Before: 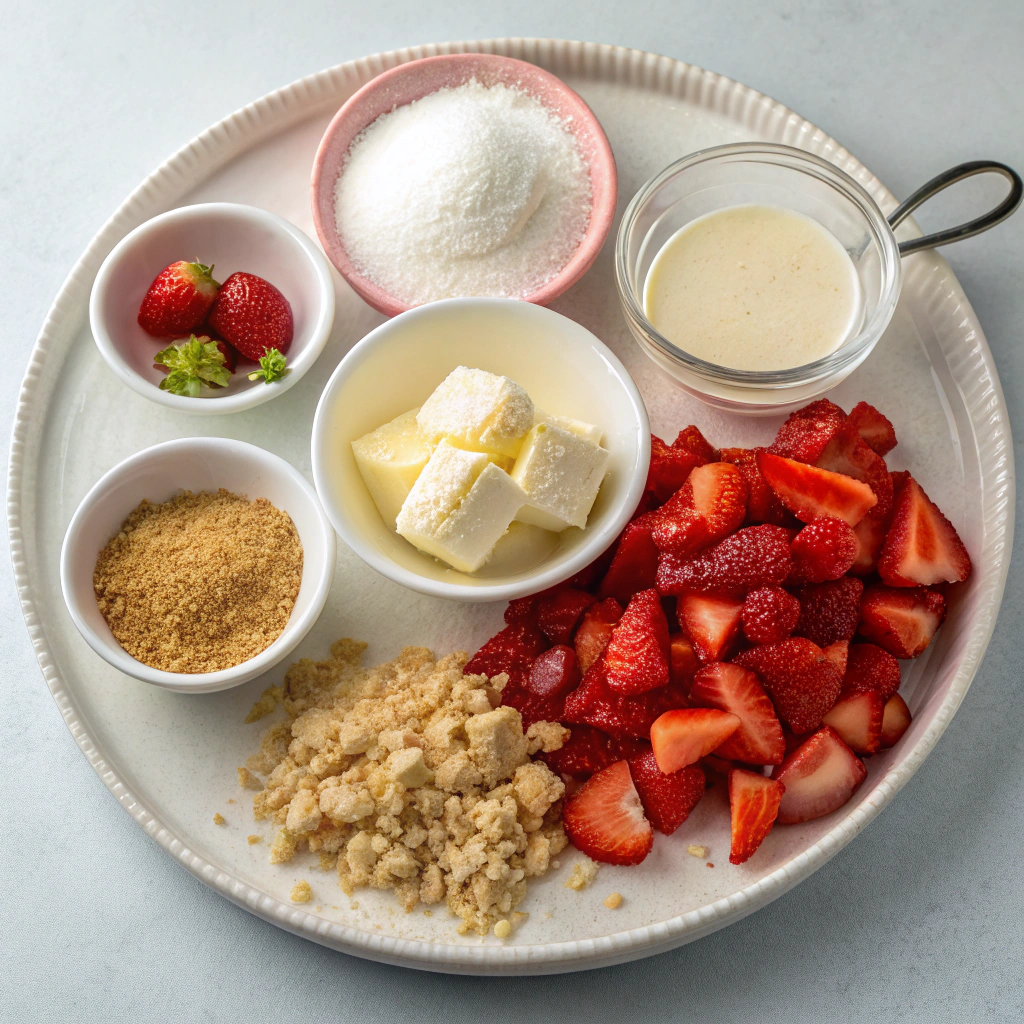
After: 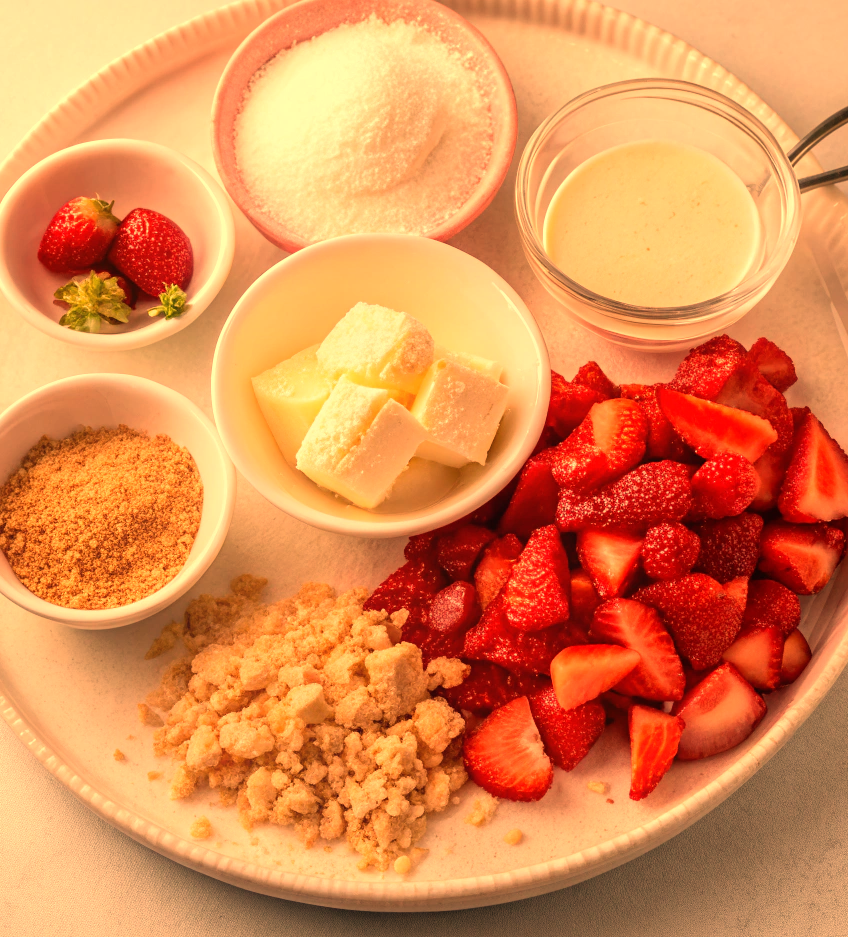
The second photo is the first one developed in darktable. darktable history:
tone equalizer: on, module defaults
crop: left 9.807%, top 6.259%, right 7.334%, bottom 2.177%
white balance: red 1.467, blue 0.684
